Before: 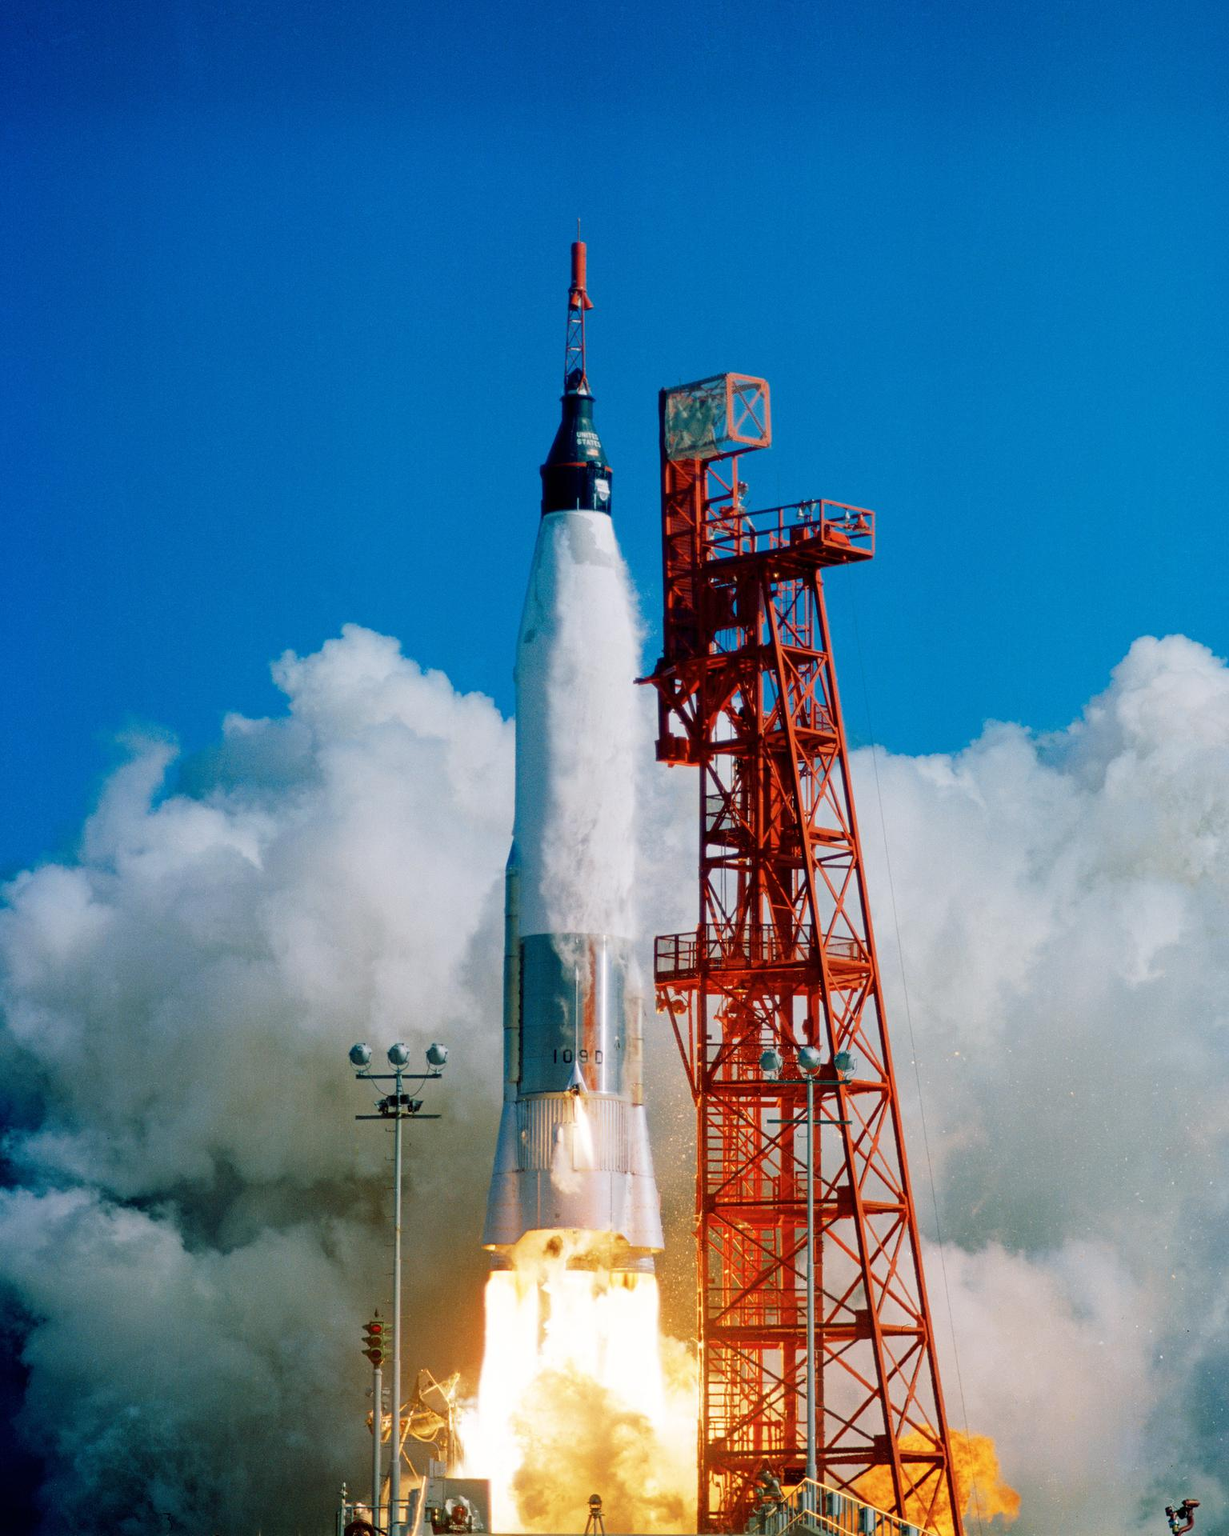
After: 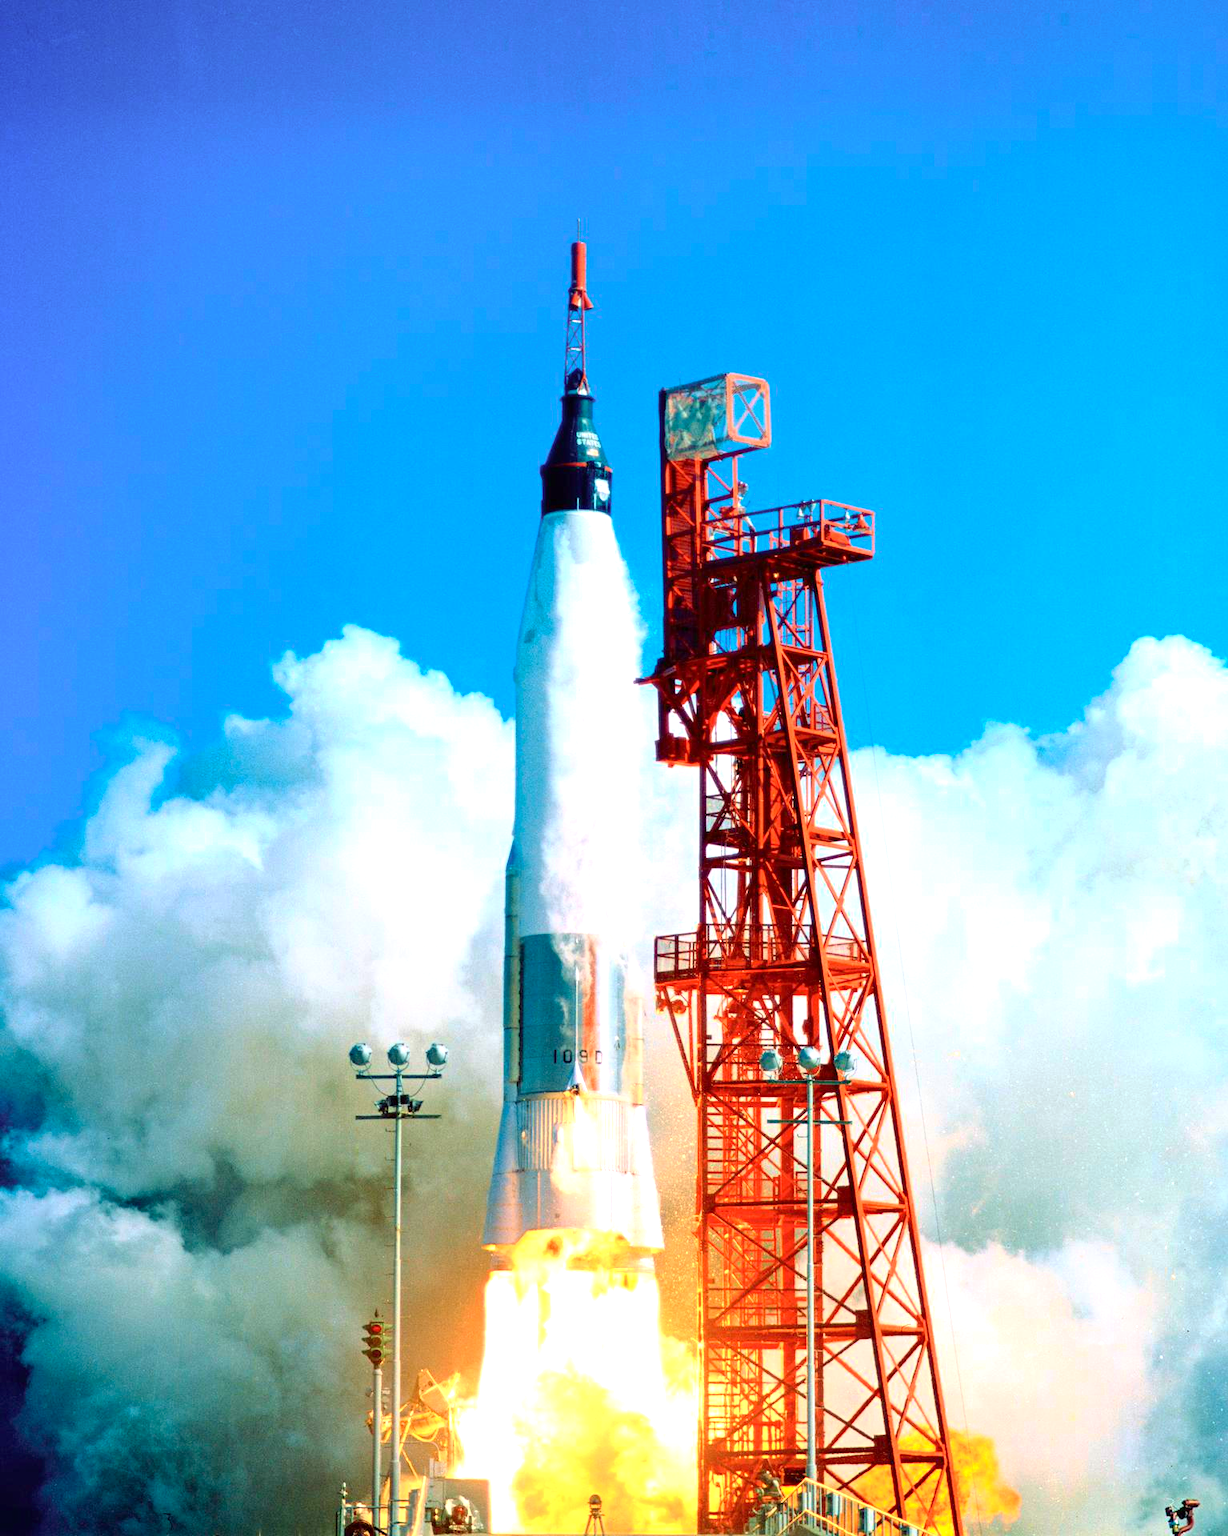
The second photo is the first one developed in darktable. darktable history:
exposure: black level correction 0, exposure 1.019 EV, compensate highlight preservation false
base curve: curves: ch0 [(0, 0) (0.74, 0.67) (1, 1)], preserve colors none
tone curve: curves: ch0 [(0, 0) (0.389, 0.458) (0.745, 0.82) (0.849, 0.917) (0.919, 0.969) (1, 1)]; ch1 [(0, 0) (0.437, 0.404) (0.5, 0.5) (0.529, 0.55) (0.58, 0.6) (0.616, 0.649) (1, 1)]; ch2 [(0, 0) (0.442, 0.428) (0.5, 0.5) (0.525, 0.543) (0.585, 0.62) (1, 1)], color space Lab, independent channels, preserve colors none
